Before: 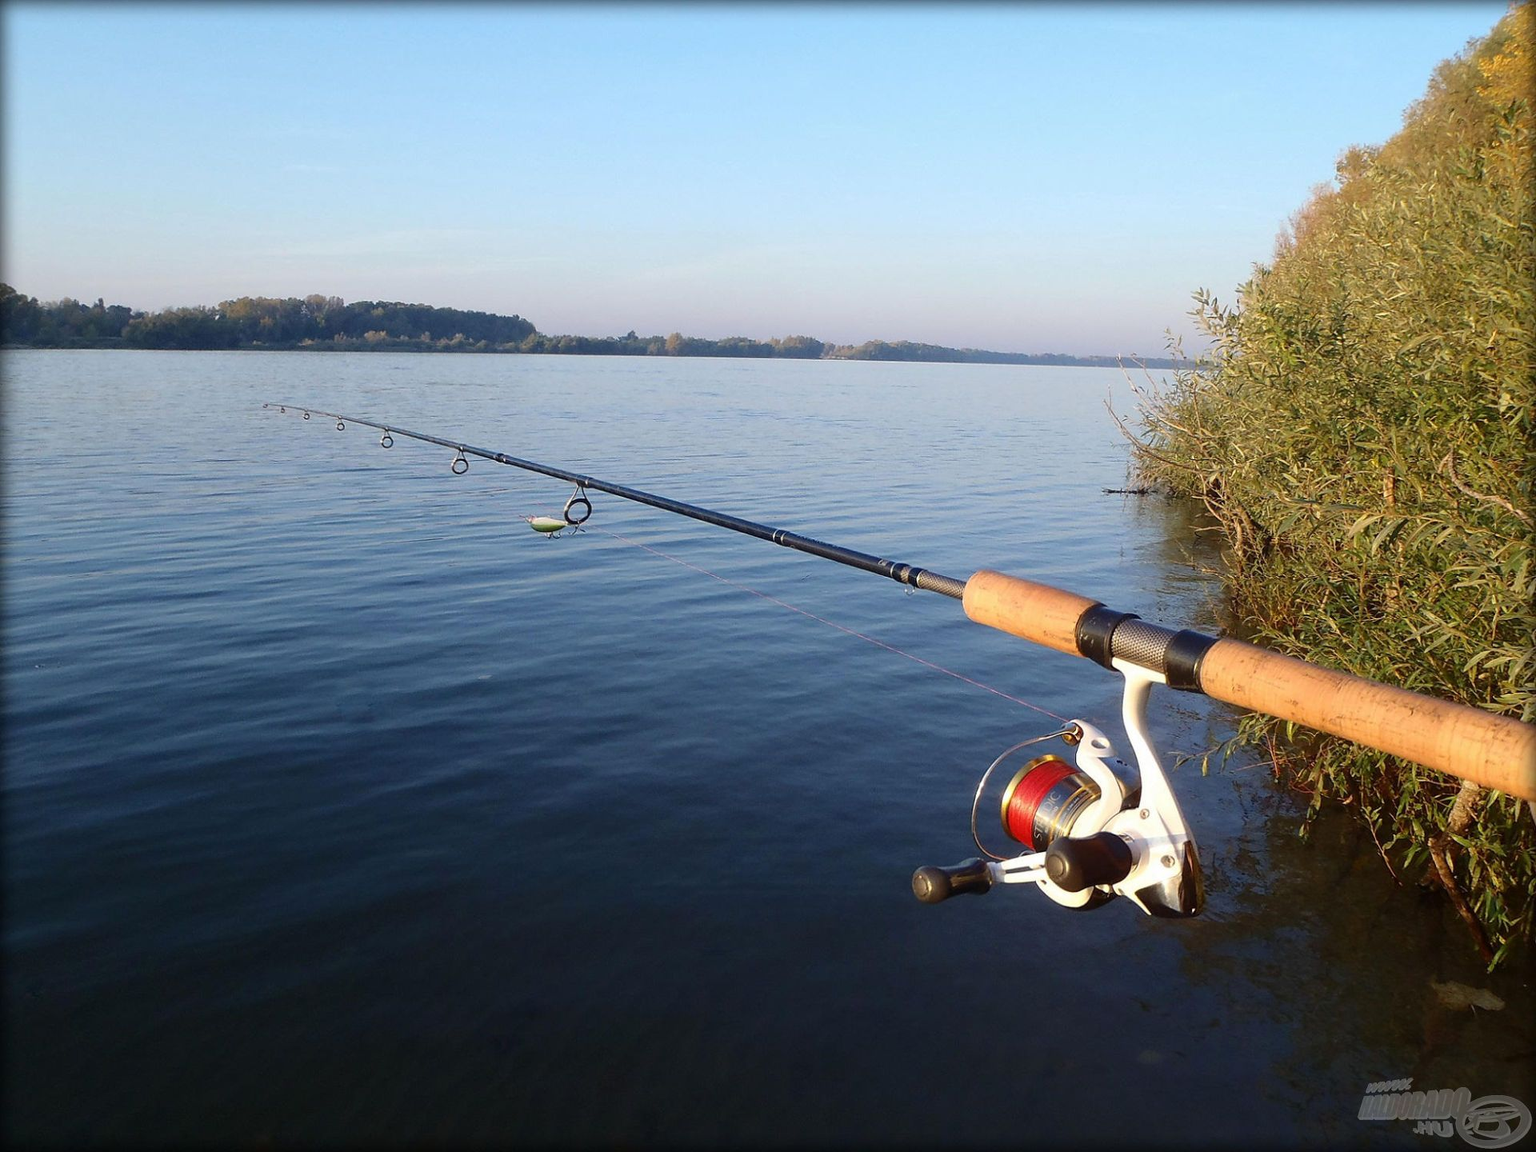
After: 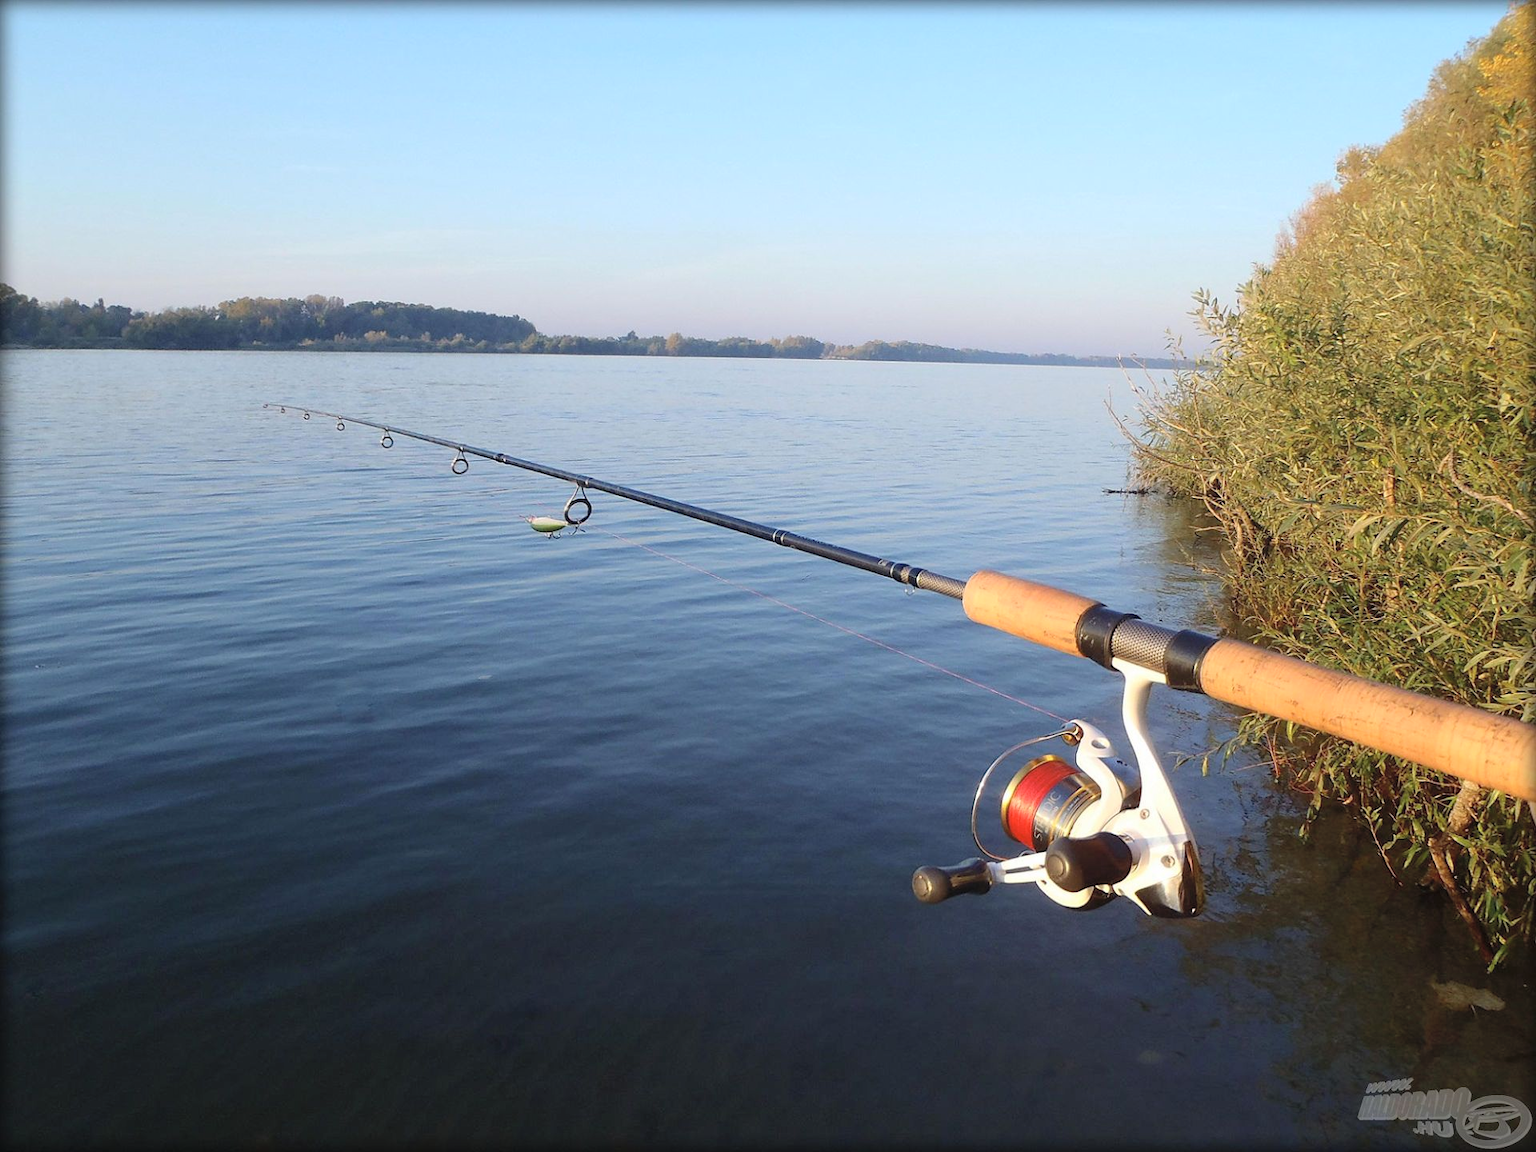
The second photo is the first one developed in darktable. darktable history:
contrast brightness saturation: brightness 0.138
